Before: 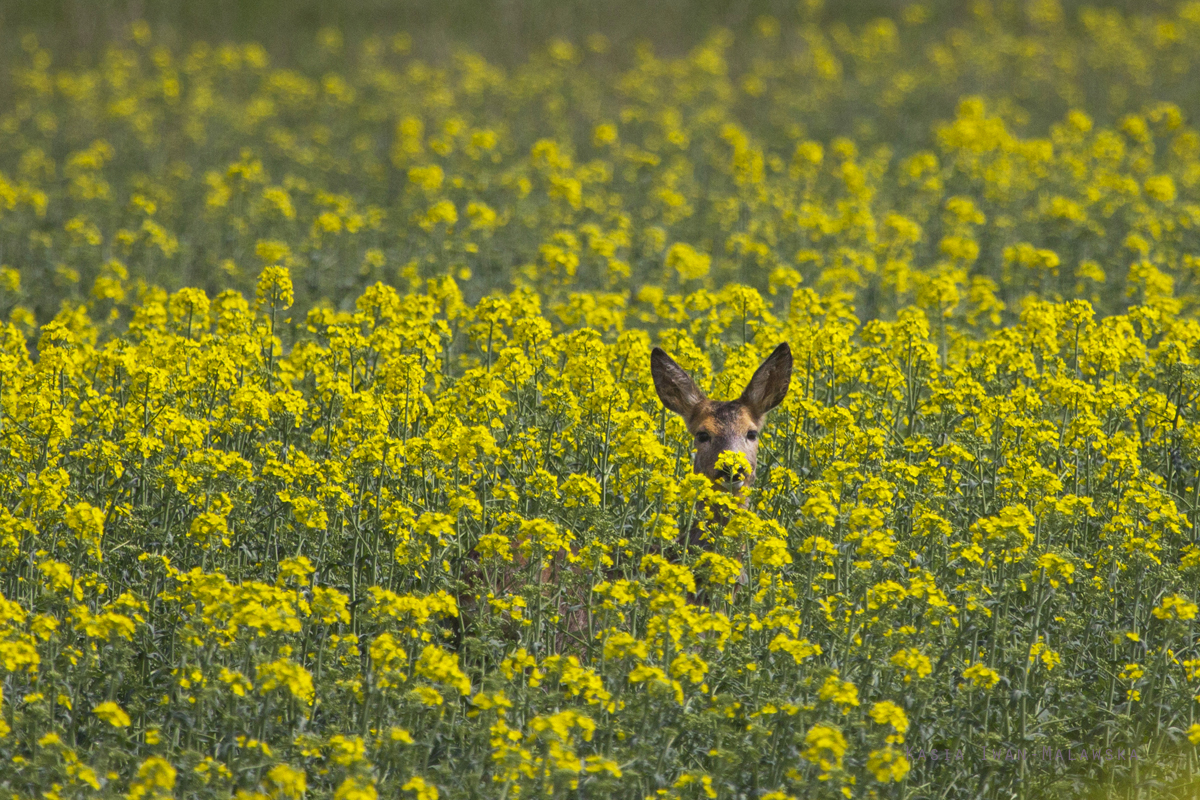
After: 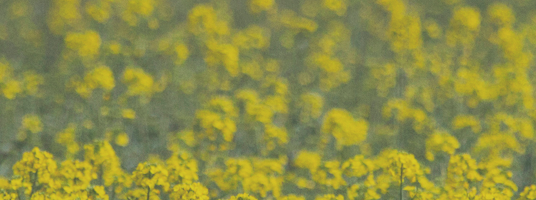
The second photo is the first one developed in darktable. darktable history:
filmic rgb: black relative exposure -7.15 EV, white relative exposure 5.35 EV, hardness 3.02
crop: left 28.658%, top 16.856%, right 26.607%, bottom 58.037%
exposure: black level correction -0.043, exposure 0.064 EV, compensate exposure bias true, compensate highlight preservation false
